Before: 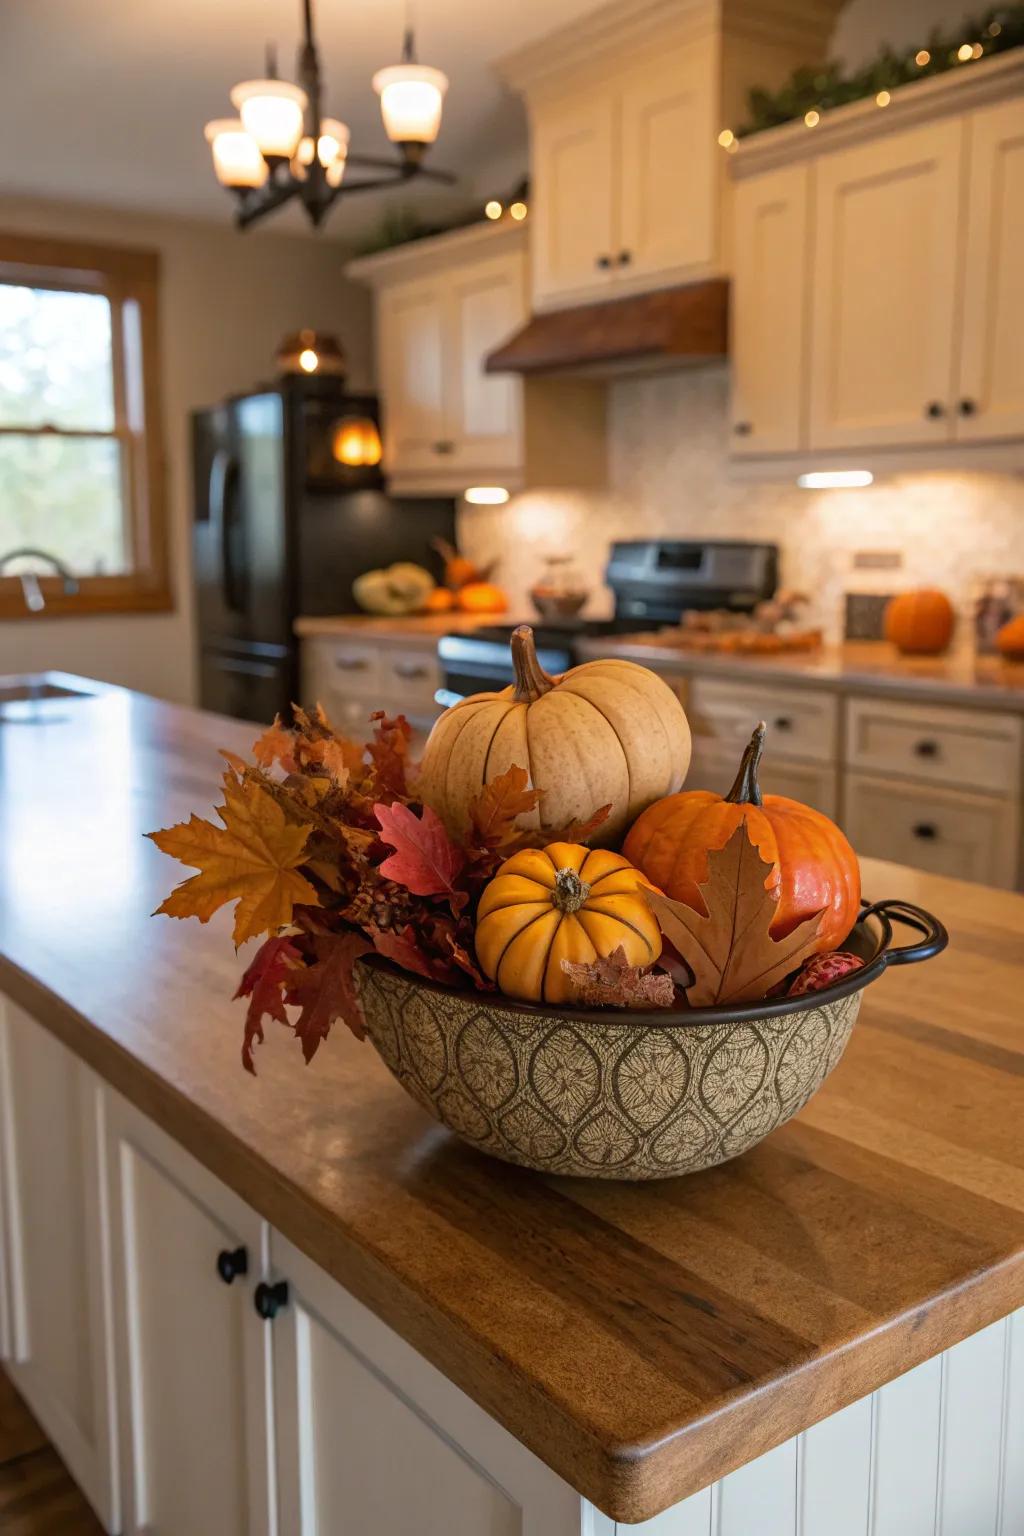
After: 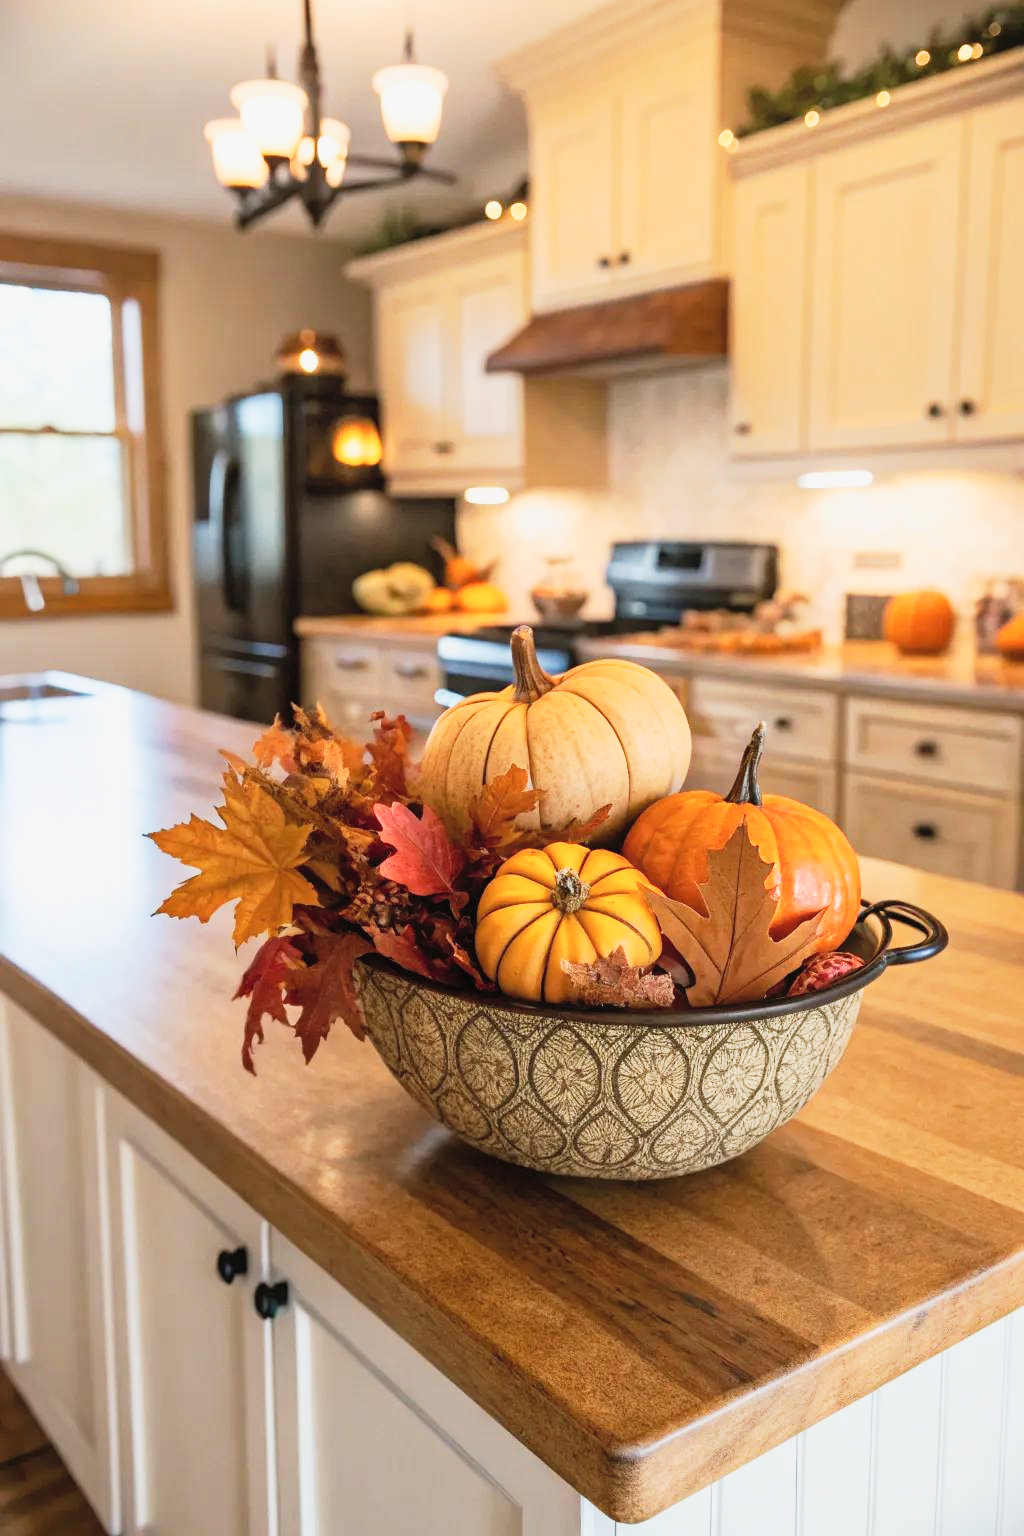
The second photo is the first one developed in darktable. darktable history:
tone curve: curves: ch0 [(0, 0) (0.091, 0.075) (0.389, 0.441) (0.696, 0.808) (0.844, 0.908) (0.909, 0.942) (1, 0.973)]; ch1 [(0, 0) (0.437, 0.404) (0.48, 0.486) (0.5, 0.5) (0.529, 0.556) (0.58, 0.606) (0.616, 0.654) (1, 1)]; ch2 [(0, 0) (0.442, 0.415) (0.5, 0.5) (0.535, 0.567) (0.585, 0.632) (1, 1)], preserve colors none
contrast brightness saturation: contrast 0.145, brightness 0.209
